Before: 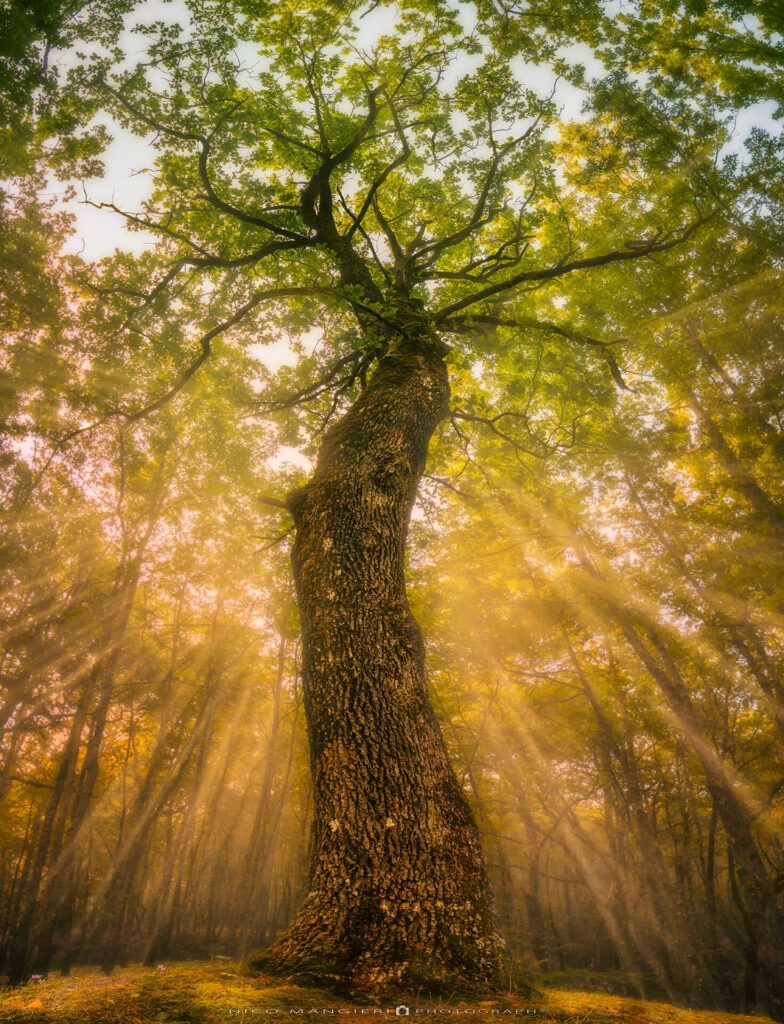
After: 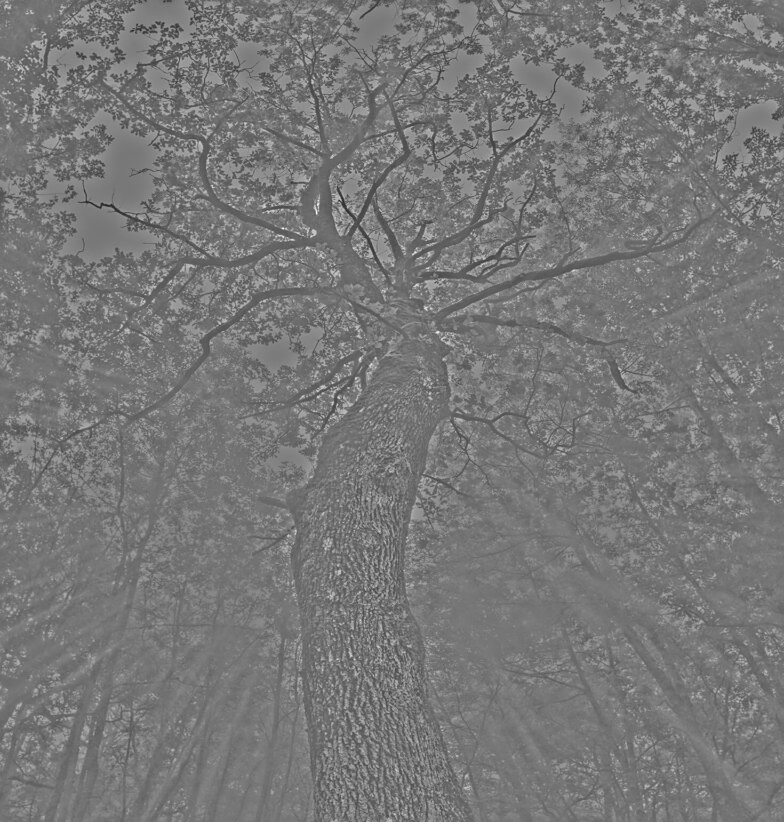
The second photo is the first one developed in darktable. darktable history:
highpass: sharpness 25.84%, contrast boost 14.94%
crop: bottom 19.644%
sharpen: on, module defaults
